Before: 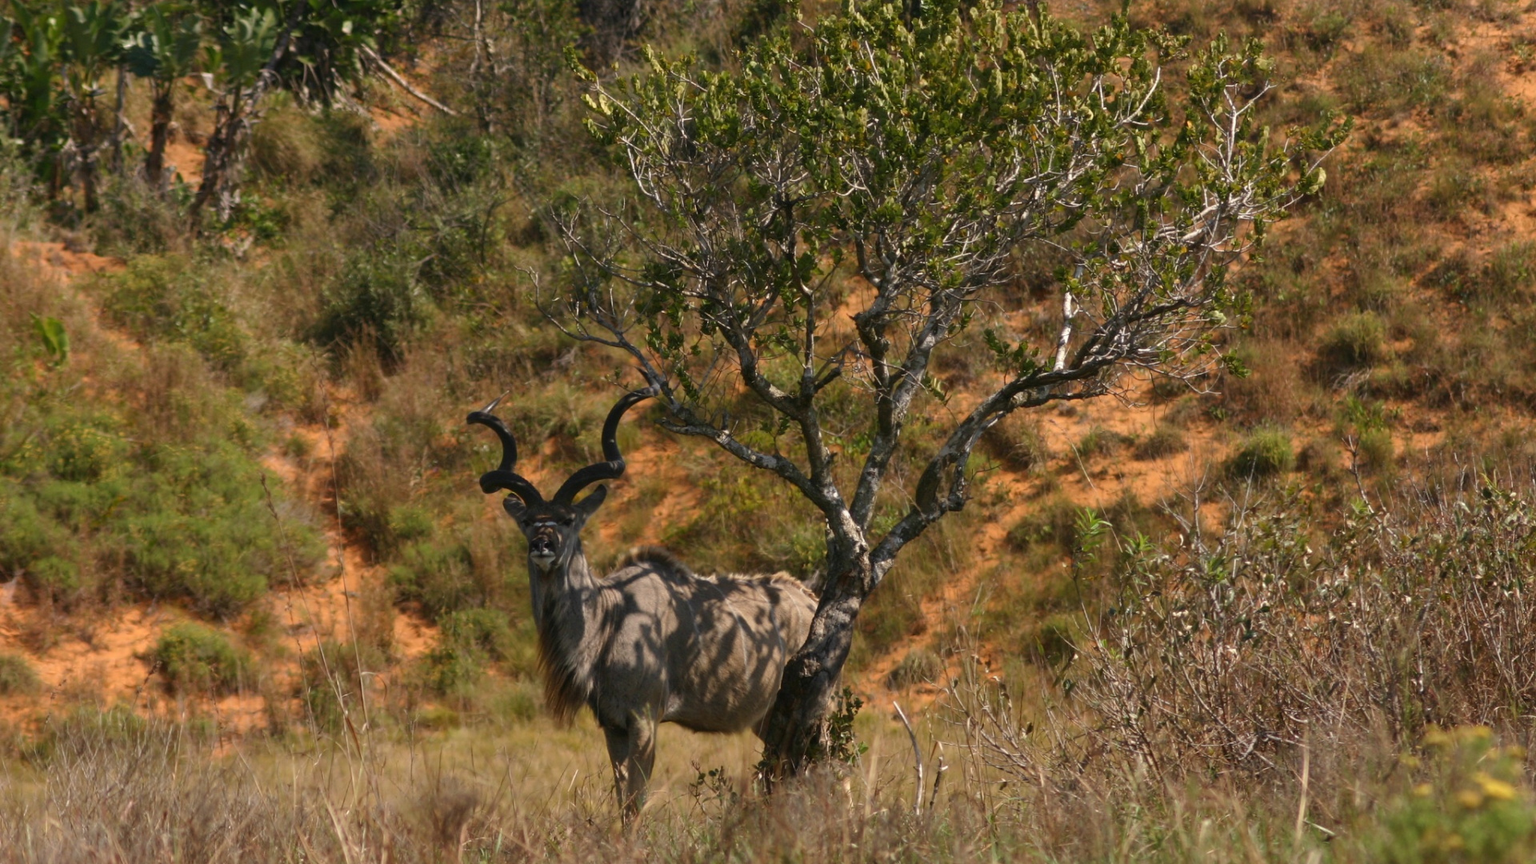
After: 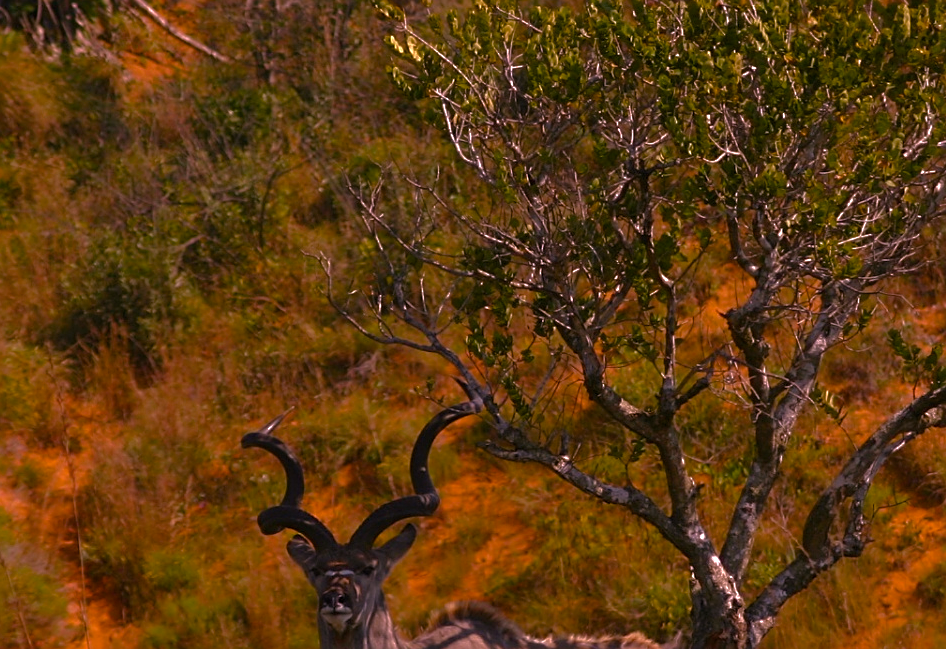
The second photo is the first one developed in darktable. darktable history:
color balance rgb: linear chroma grading › global chroma 15%, perceptual saturation grading › global saturation 30%
sharpen: on, module defaults
base curve: curves: ch0 [(0, 0) (0.841, 0.609) (1, 1)]
white balance: red 1.188, blue 1.11
crop: left 17.835%, top 7.675%, right 32.881%, bottom 32.213%
